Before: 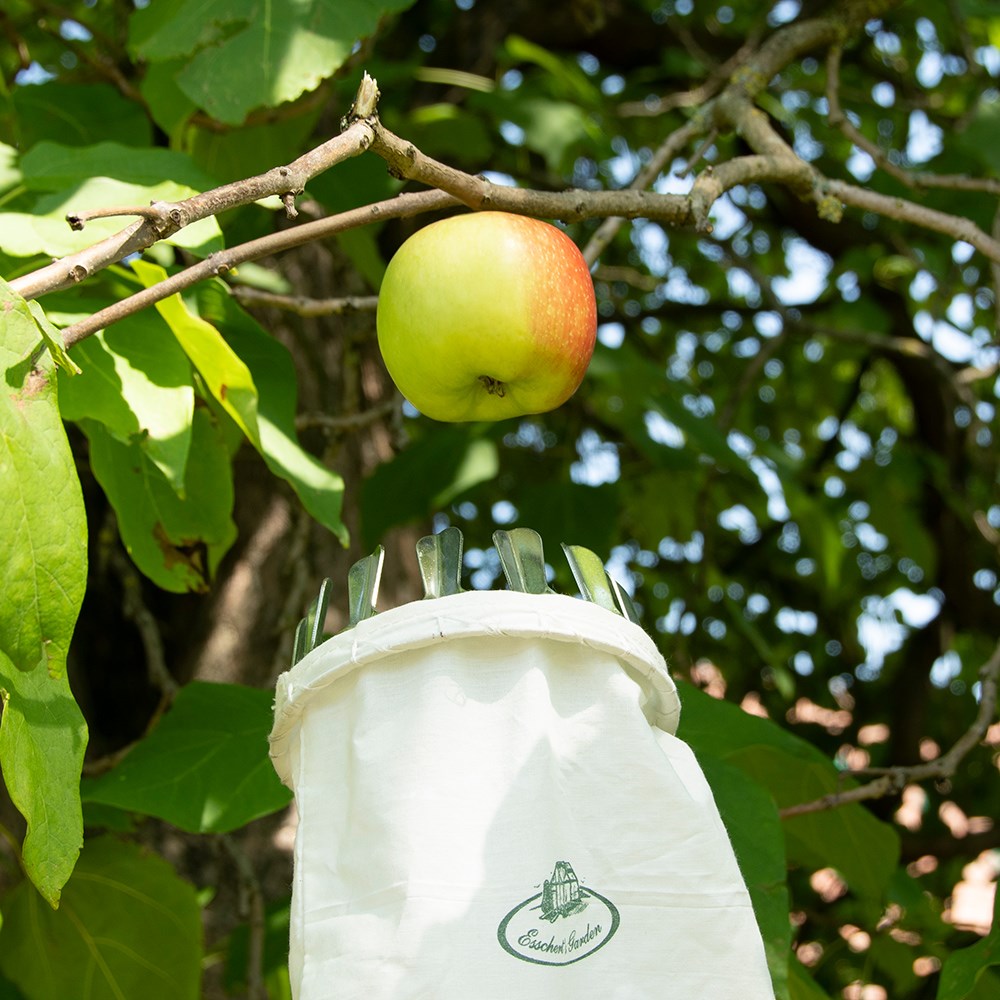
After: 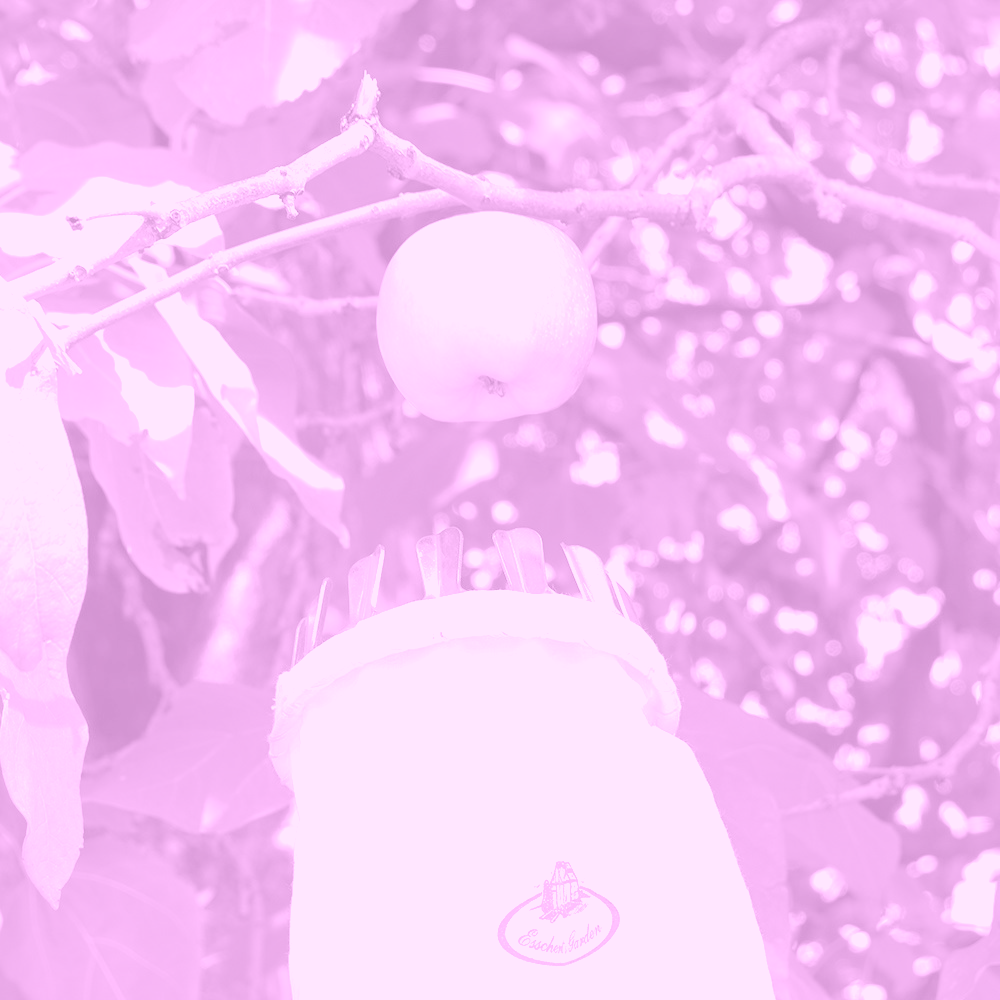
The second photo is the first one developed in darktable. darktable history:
exposure: black level correction 0, exposure 0.9 EV, compensate highlight preservation false
colorize: hue 331.2°, saturation 75%, source mix 30.28%, lightness 70.52%, version 1
shadows and highlights: on, module defaults
